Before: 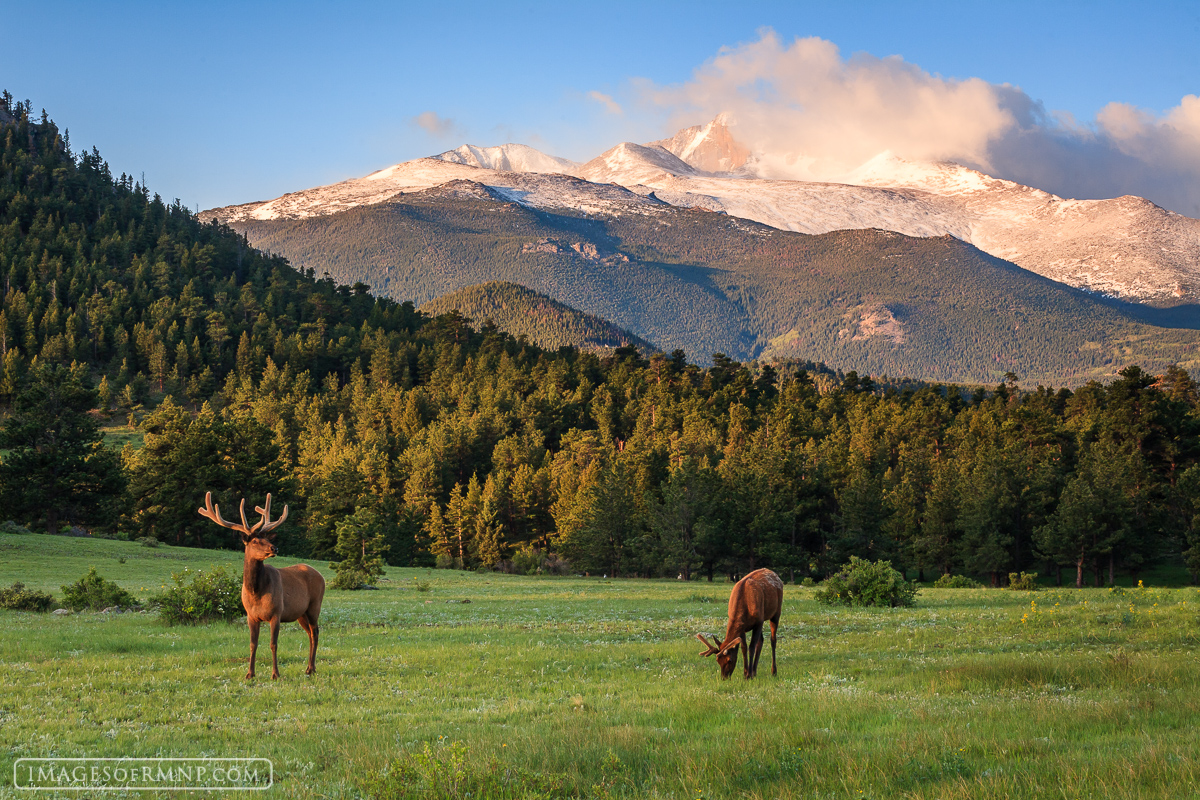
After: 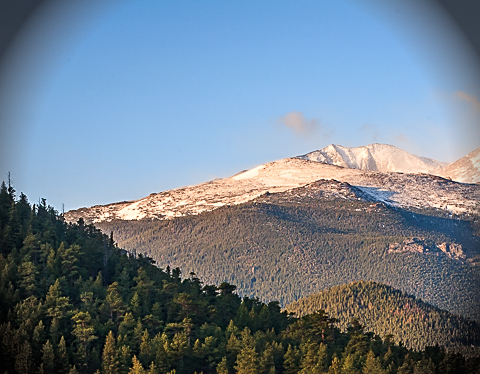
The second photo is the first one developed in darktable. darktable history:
crop and rotate: left 11.234%, top 0.099%, right 48.756%, bottom 53.077%
sharpen: on, module defaults
vignetting: fall-off start 88.07%, fall-off radius 25.94%, brightness -0.88, unbound false
